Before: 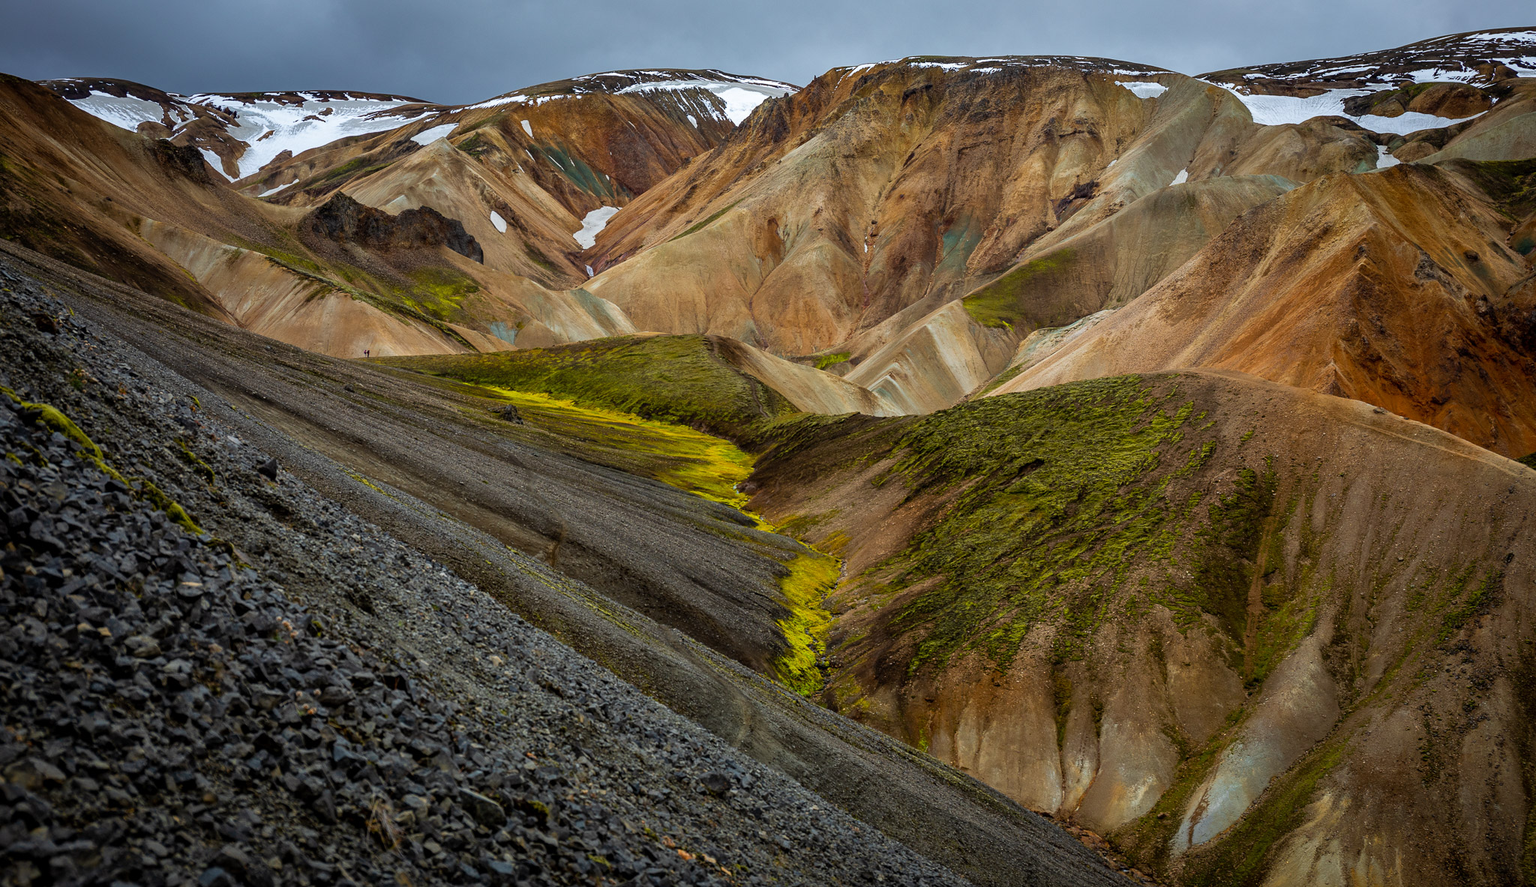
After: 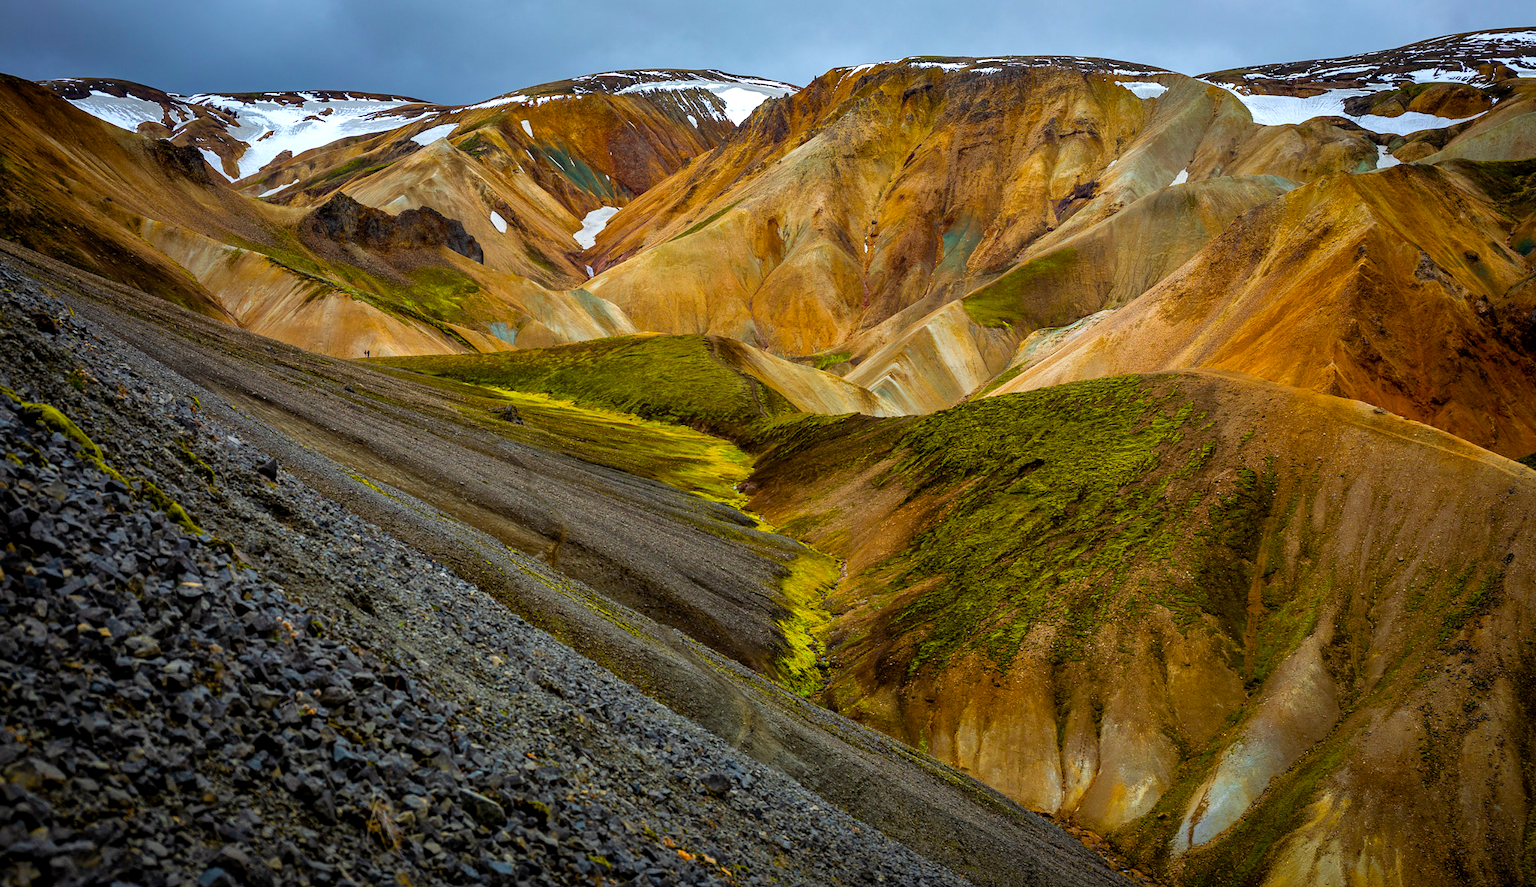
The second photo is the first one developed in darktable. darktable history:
exposure: black level correction 0.001, exposure 0.3 EV, compensate highlight preservation false
color balance rgb: linear chroma grading › global chroma 15%, perceptual saturation grading › global saturation 30%
